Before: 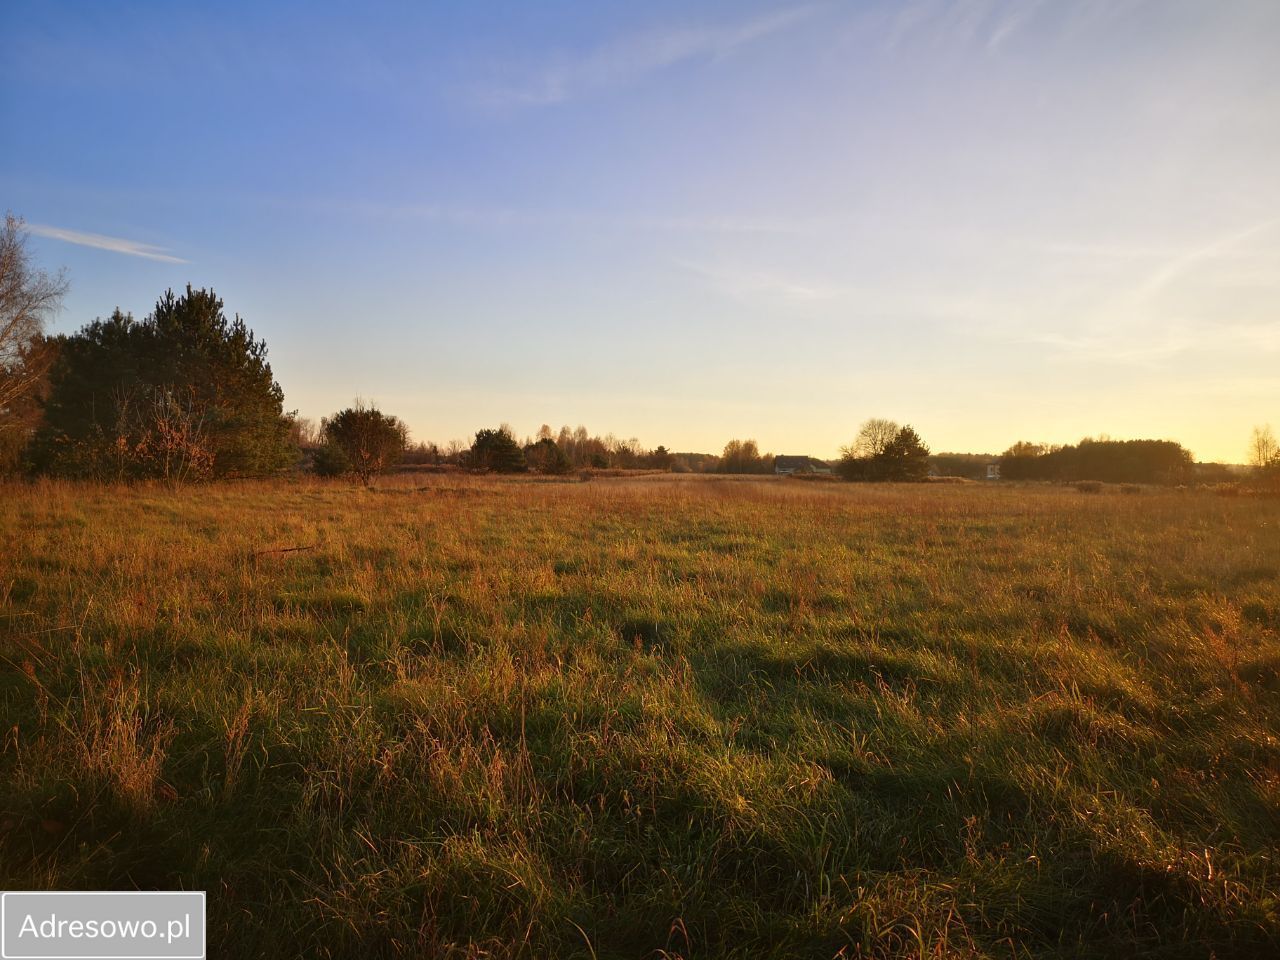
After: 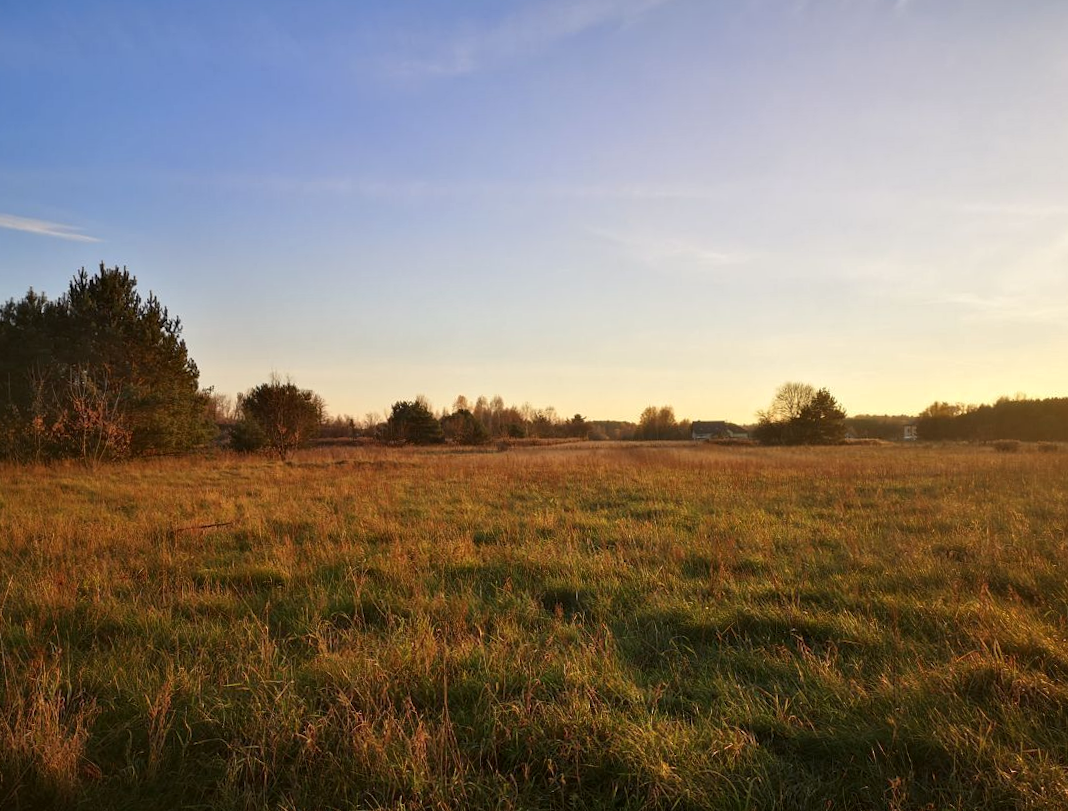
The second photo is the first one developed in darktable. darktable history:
local contrast: highlights 100%, shadows 100%, detail 120%, midtone range 0.2
crop and rotate: left 7.196%, top 4.574%, right 10.605%, bottom 13.178%
rotate and perspective: rotation -1.24°, automatic cropping off
